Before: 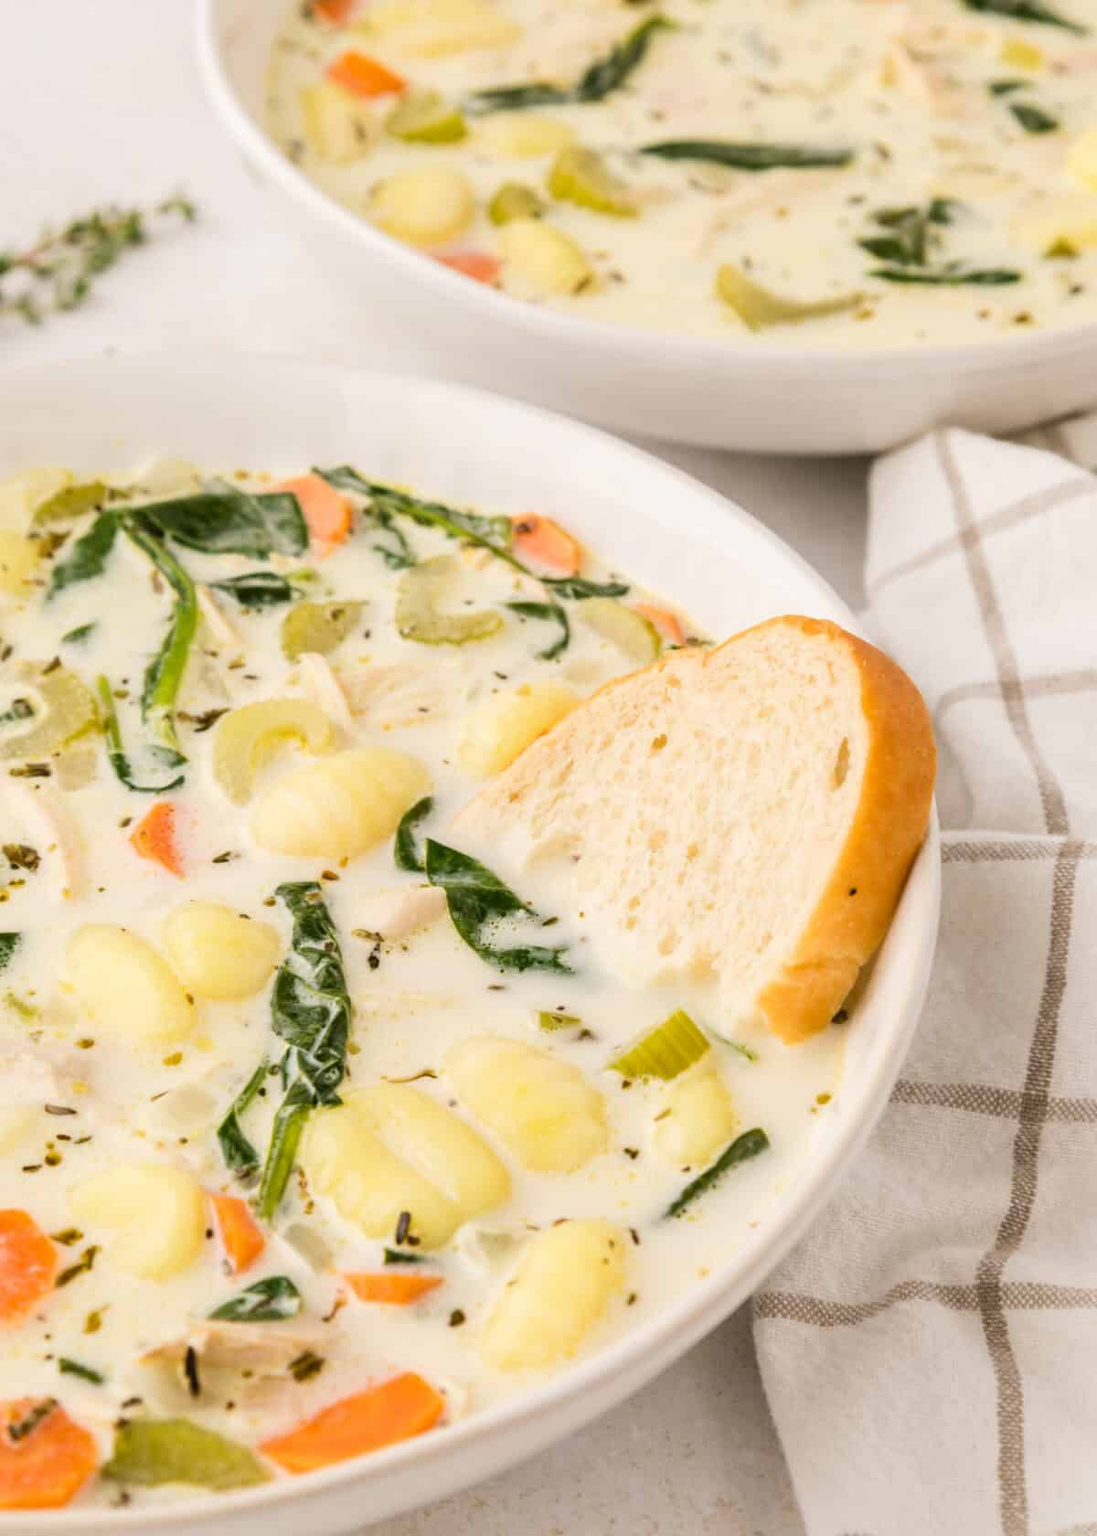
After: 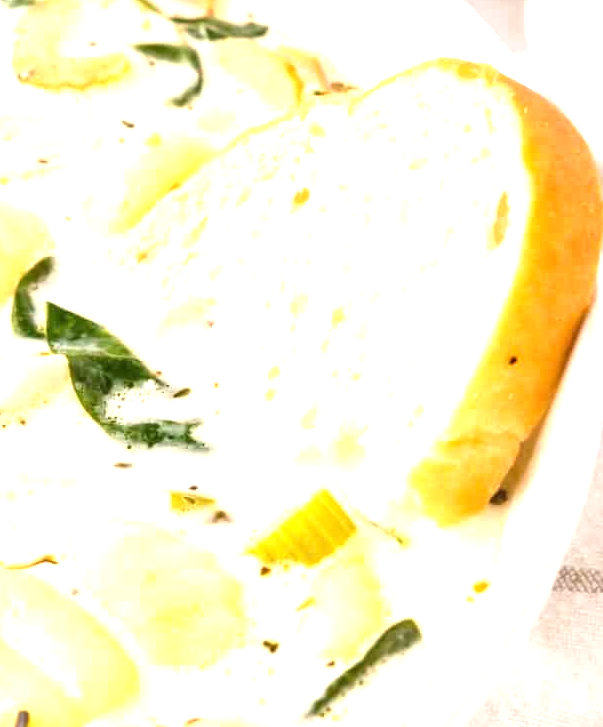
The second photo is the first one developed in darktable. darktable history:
white balance: red 1.004, blue 1.024
crop: left 35.03%, top 36.625%, right 14.663%, bottom 20.057%
exposure: black level correction 0, exposure 1.1 EV, compensate exposure bias true, compensate highlight preservation false
